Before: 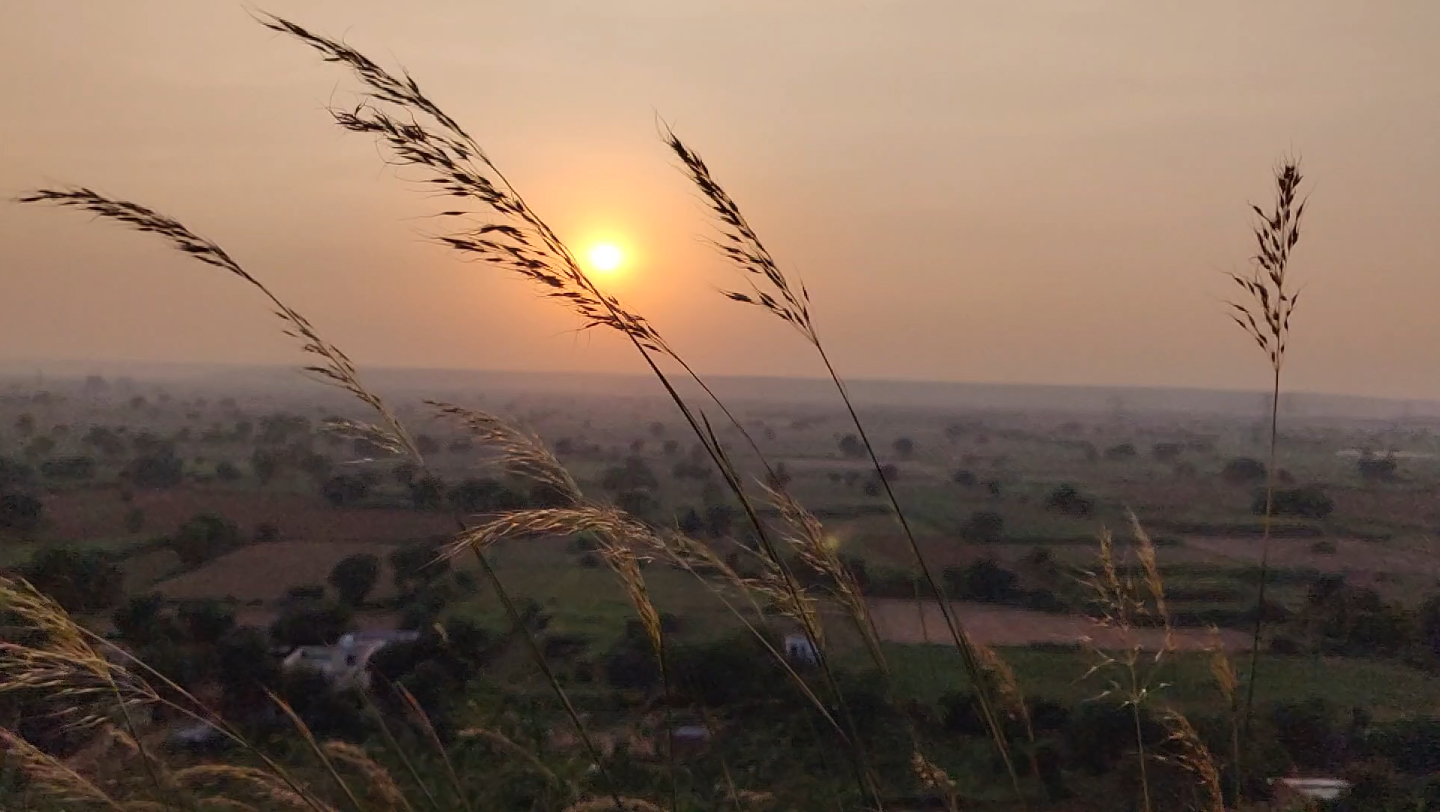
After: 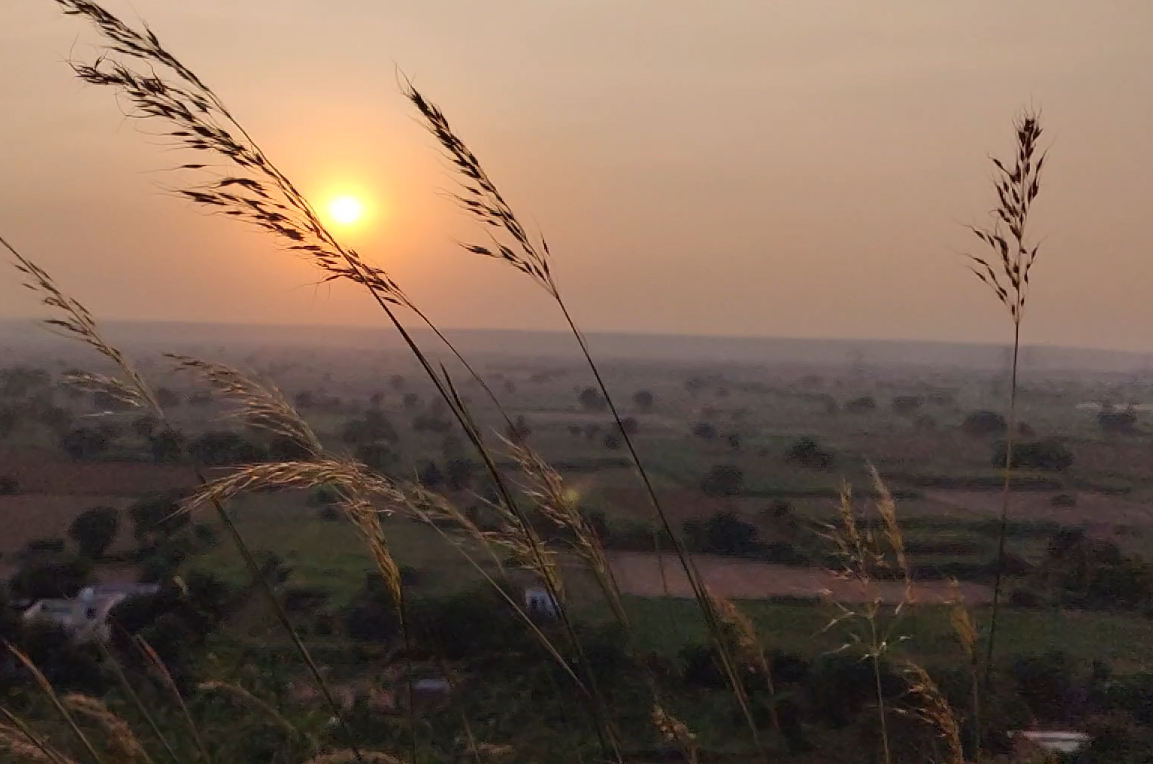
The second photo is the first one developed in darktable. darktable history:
crop and rotate: left 18.07%, top 5.794%, right 1.837%
